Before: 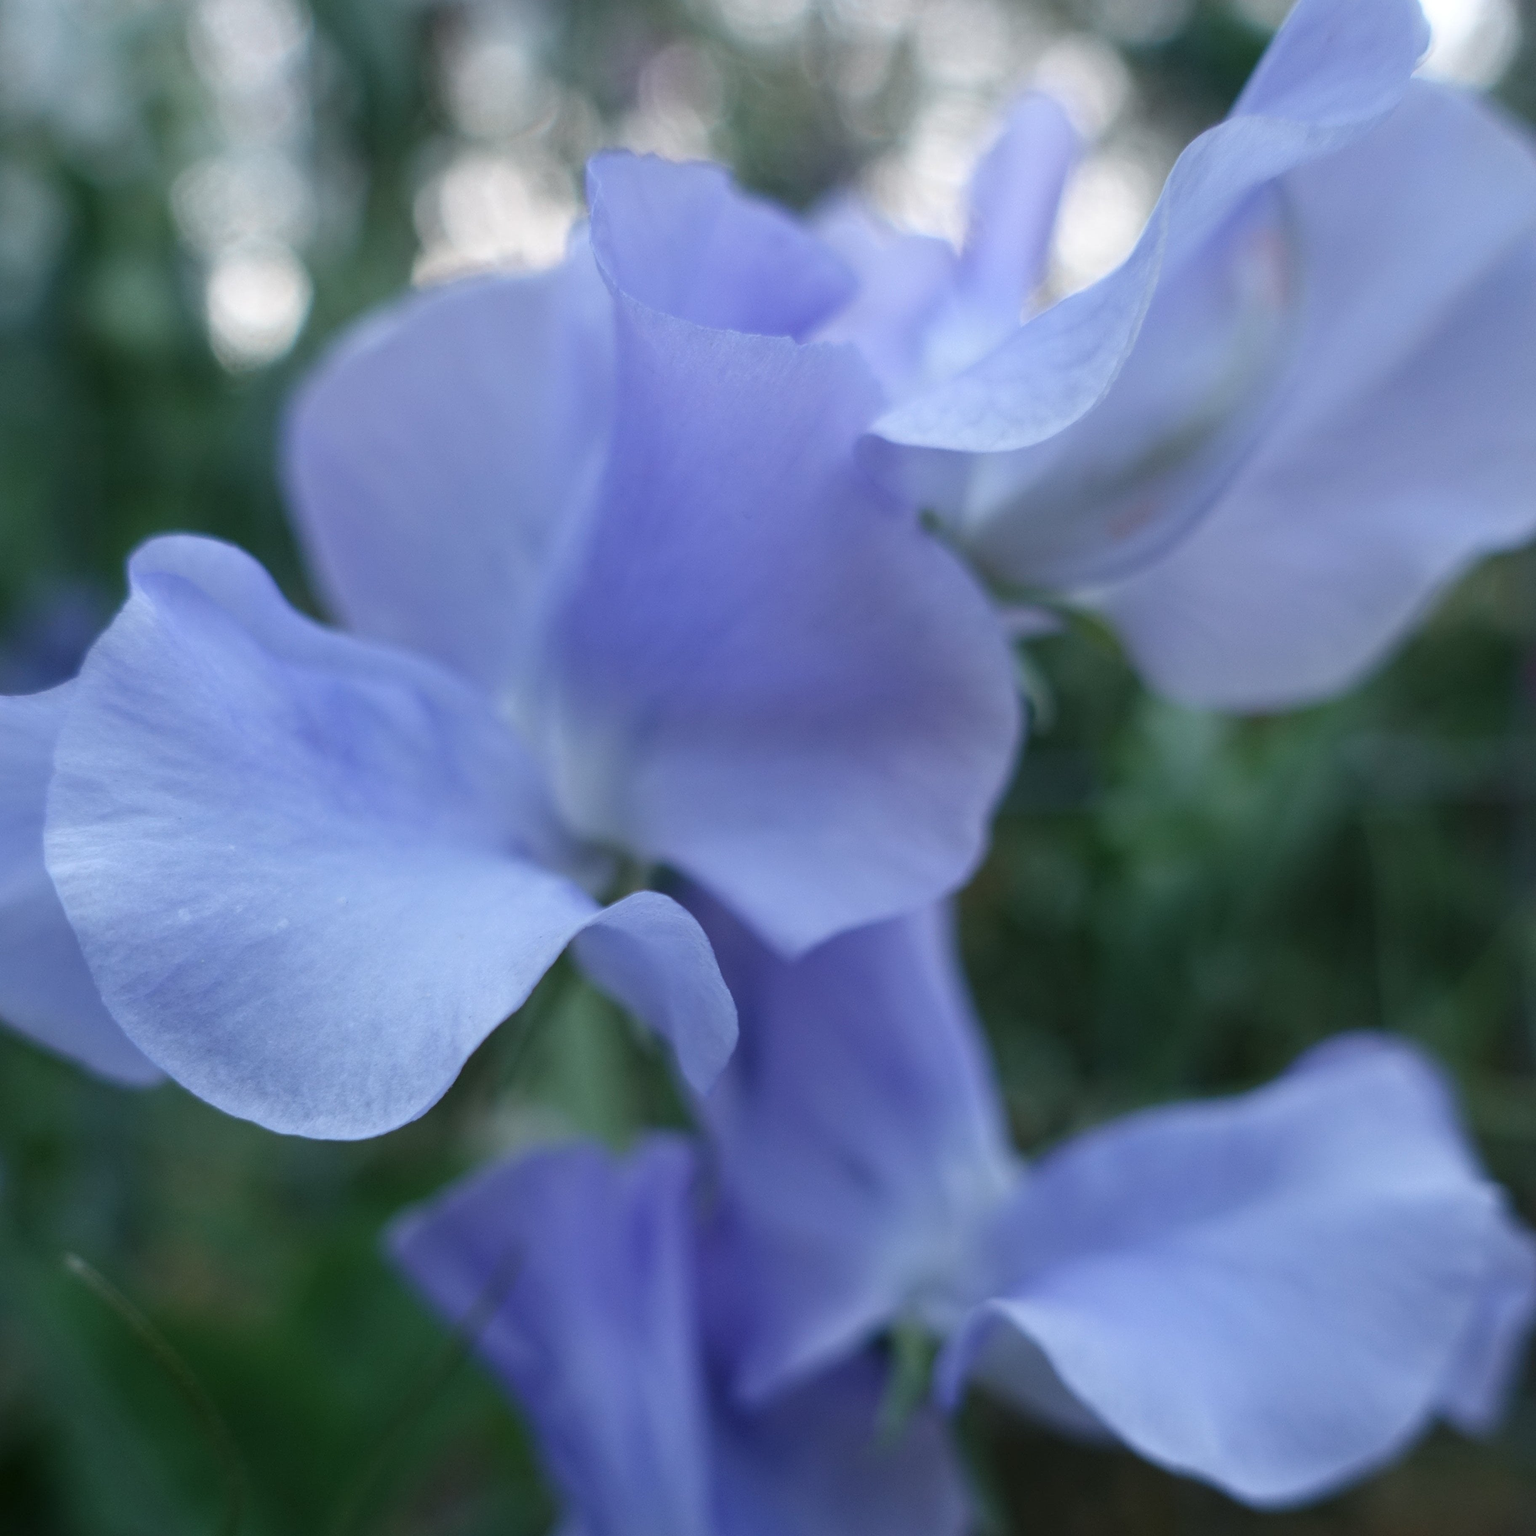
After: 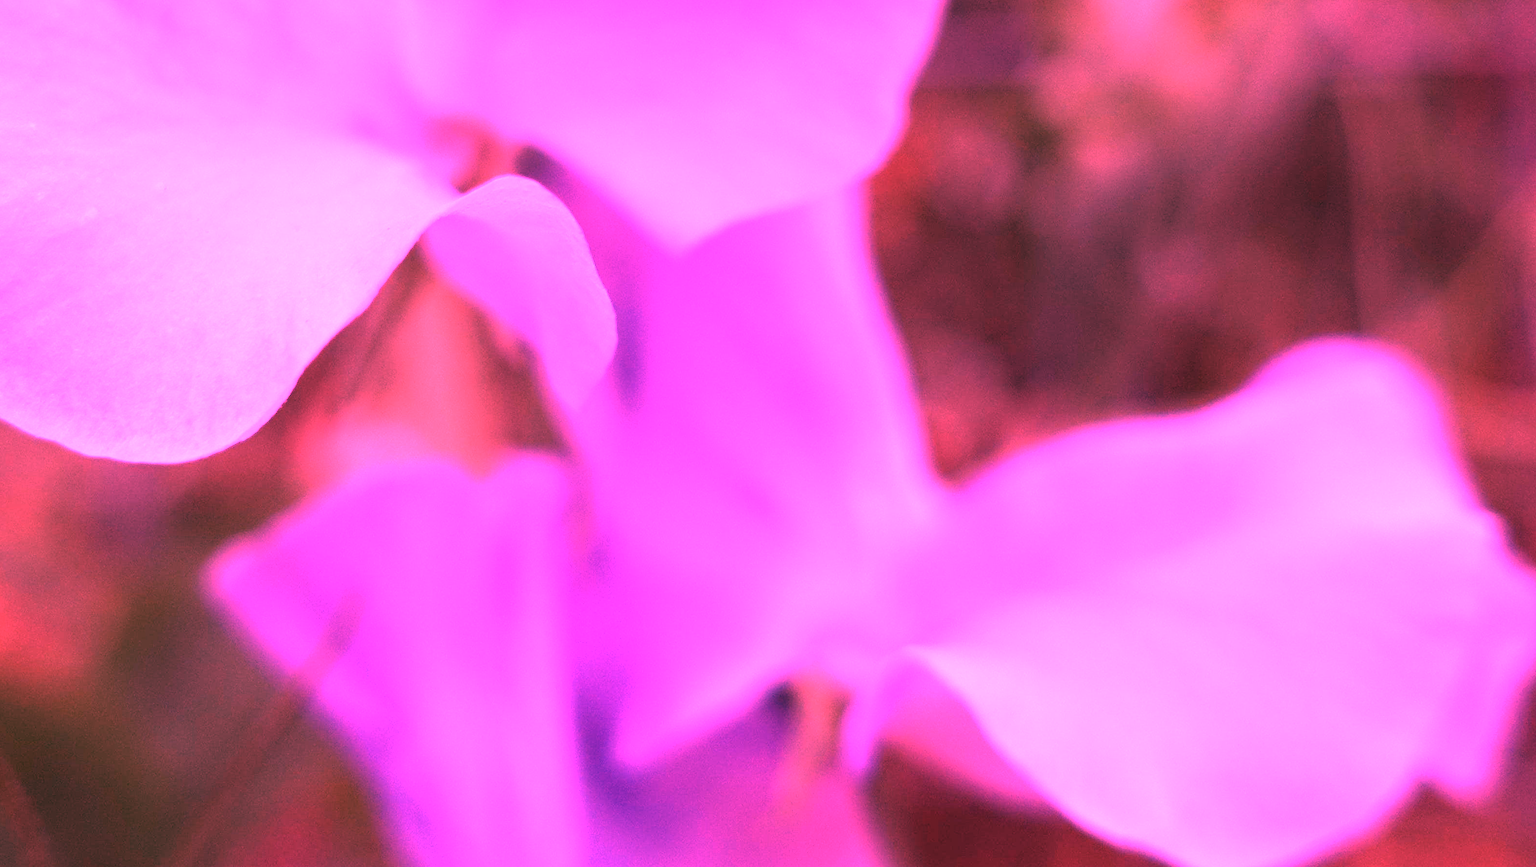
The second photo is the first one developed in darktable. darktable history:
crop and rotate: left 13.306%, top 48.129%, bottom 2.928%
white balance: red 4.26, blue 1.802
